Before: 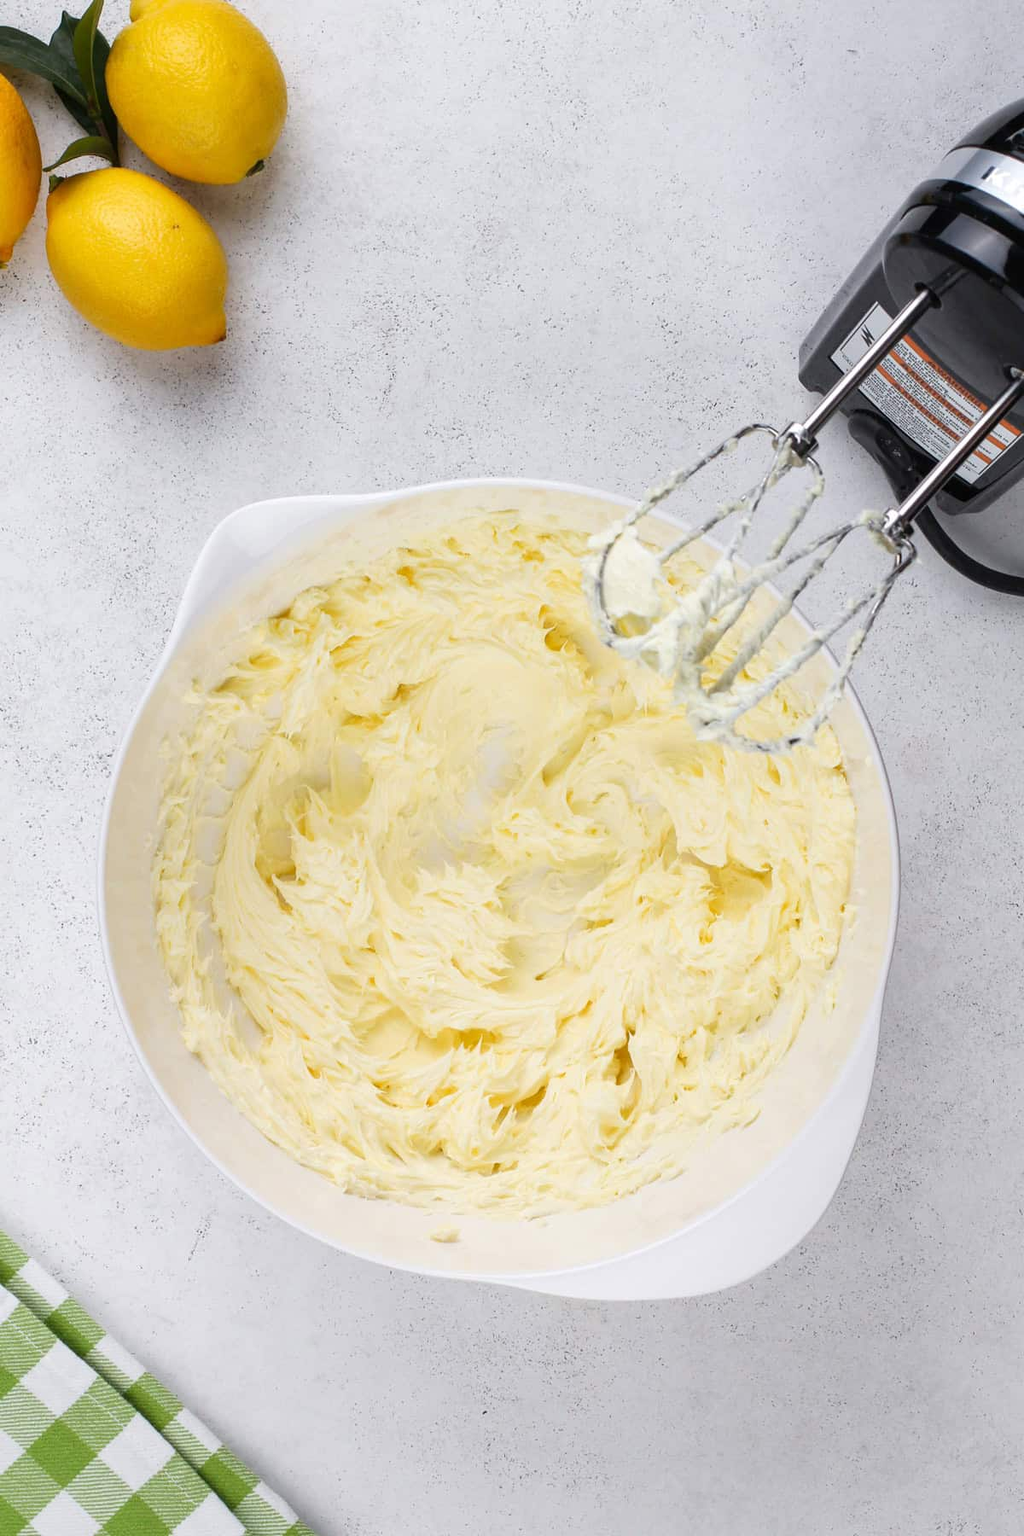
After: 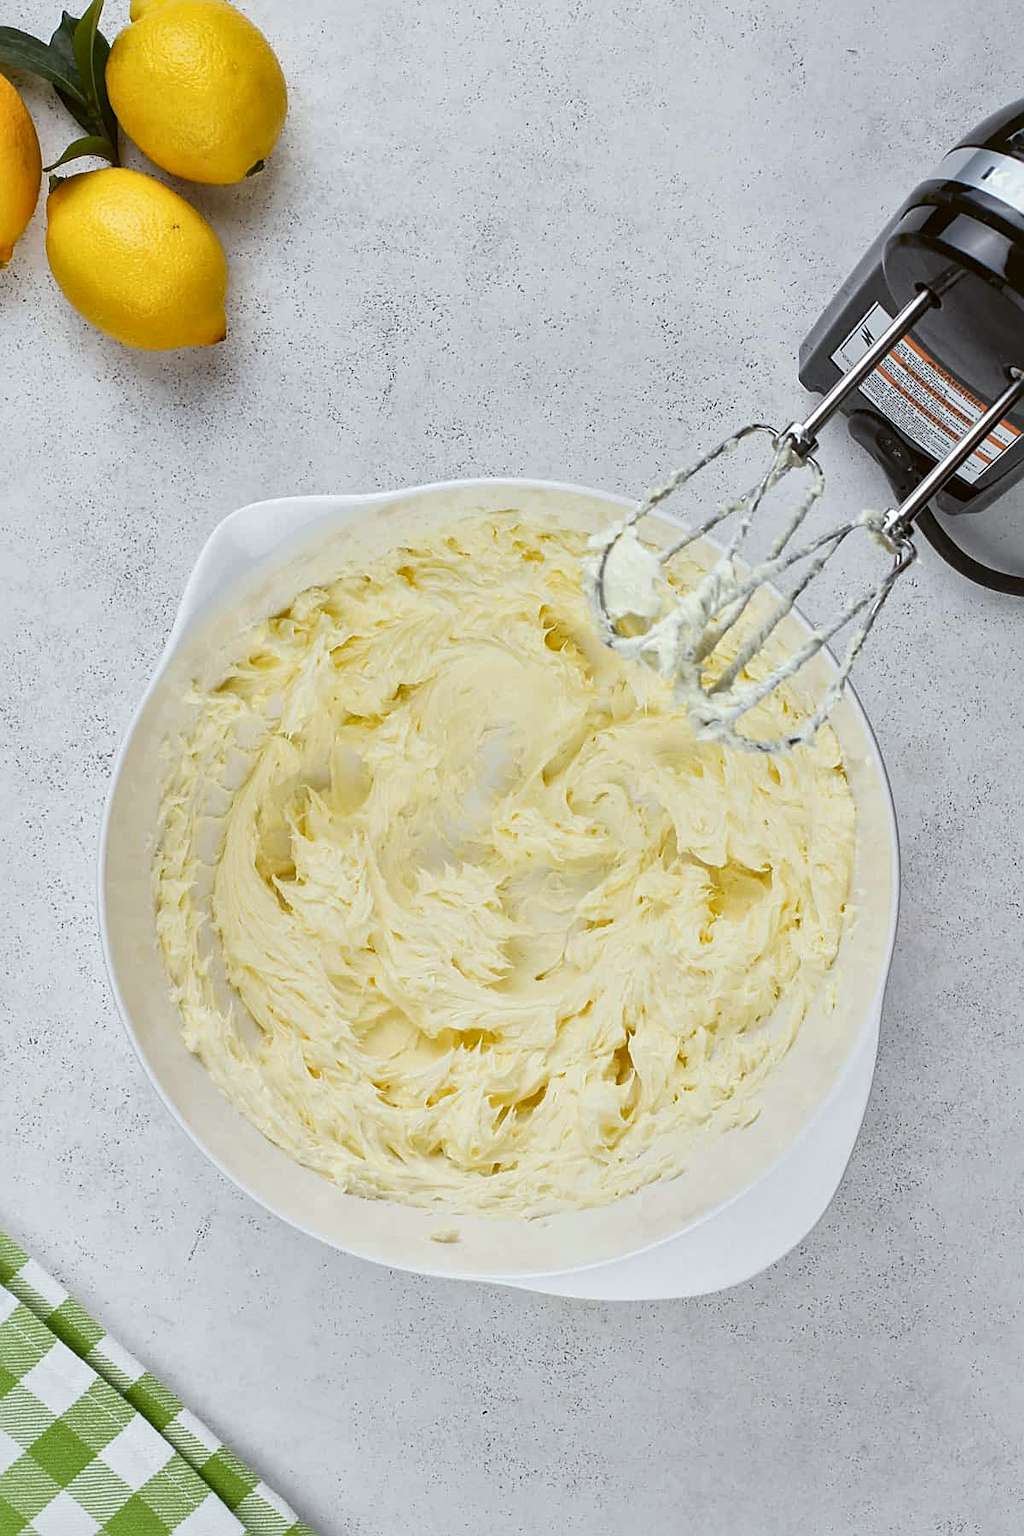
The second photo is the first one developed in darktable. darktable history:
local contrast: mode bilateral grid, contrast 20, coarseness 50, detail 150%, midtone range 0.2
color balance: lift [1.004, 1.002, 1.002, 0.998], gamma [1, 1.007, 1.002, 0.993], gain [1, 0.977, 1.013, 1.023], contrast -3.64%
tone equalizer: -8 EV -0.002 EV, -7 EV 0.005 EV, -6 EV -0.009 EV, -5 EV 0.011 EV, -4 EV -0.012 EV, -3 EV 0.007 EV, -2 EV -0.062 EV, -1 EV -0.293 EV, +0 EV -0.582 EV, smoothing diameter 2%, edges refinement/feathering 20, mask exposure compensation -1.57 EV, filter diffusion 5
sharpen: on, module defaults
